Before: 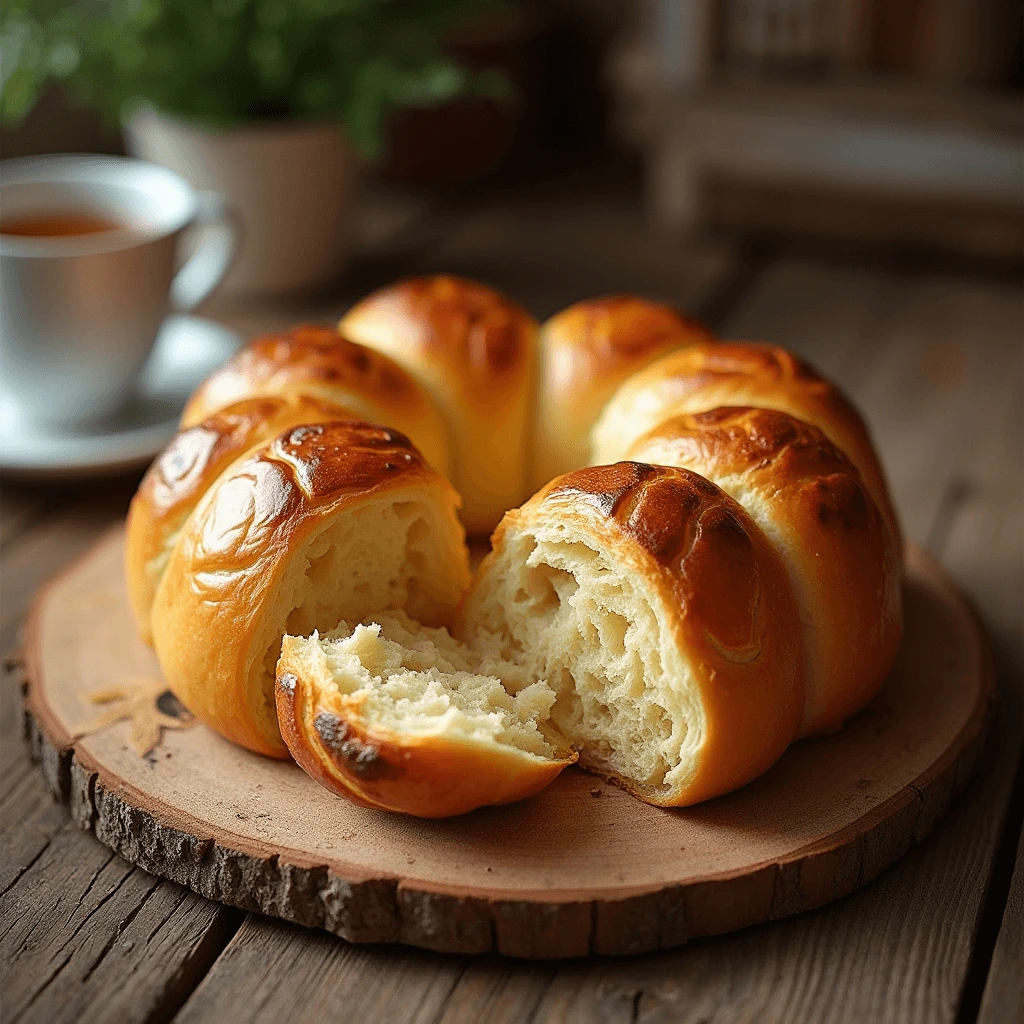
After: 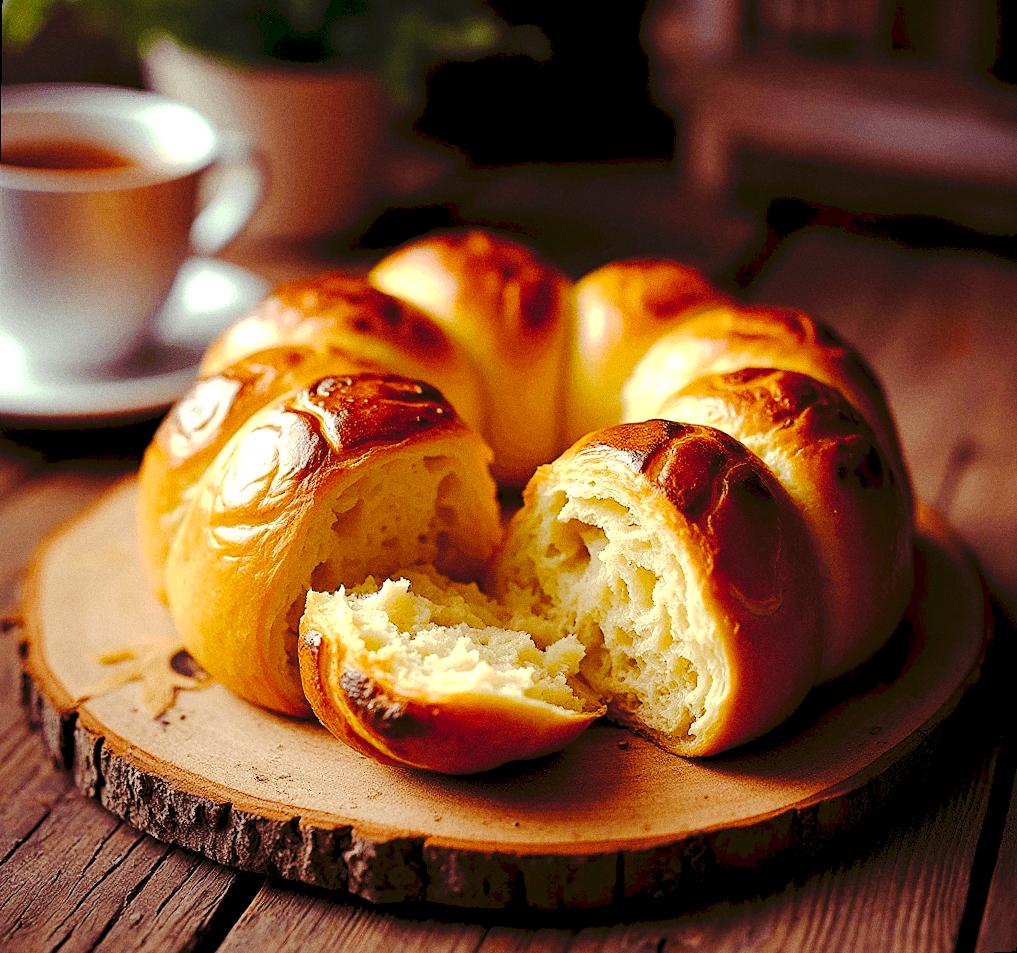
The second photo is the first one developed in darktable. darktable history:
tone curve: curves: ch0 [(0, 0) (0.003, 0.077) (0.011, 0.08) (0.025, 0.083) (0.044, 0.095) (0.069, 0.106) (0.1, 0.12) (0.136, 0.144) (0.177, 0.185) (0.224, 0.231) (0.277, 0.297) (0.335, 0.382) (0.399, 0.471) (0.468, 0.553) (0.543, 0.623) (0.623, 0.689) (0.709, 0.75) (0.801, 0.81) (0.898, 0.873) (1, 1)], preserve colors none
rotate and perspective: rotation 0.679°, lens shift (horizontal) 0.136, crop left 0.009, crop right 0.991, crop top 0.078, crop bottom 0.95
grain: coarseness 0.09 ISO
color balance rgb: shadows lift › luminance -21.66%, shadows lift › chroma 8.98%, shadows lift › hue 283.37°, power › chroma 1.55%, power › hue 25.59°, highlights gain › luminance 6.08%, highlights gain › chroma 2.55%, highlights gain › hue 90°, global offset › luminance -0.87%, perceptual saturation grading › global saturation 27.49%, perceptual saturation grading › highlights -28.39%, perceptual saturation grading › mid-tones 15.22%, perceptual saturation grading › shadows 33.98%, perceptual brilliance grading › highlights 10%, perceptual brilliance grading › mid-tones 5%
